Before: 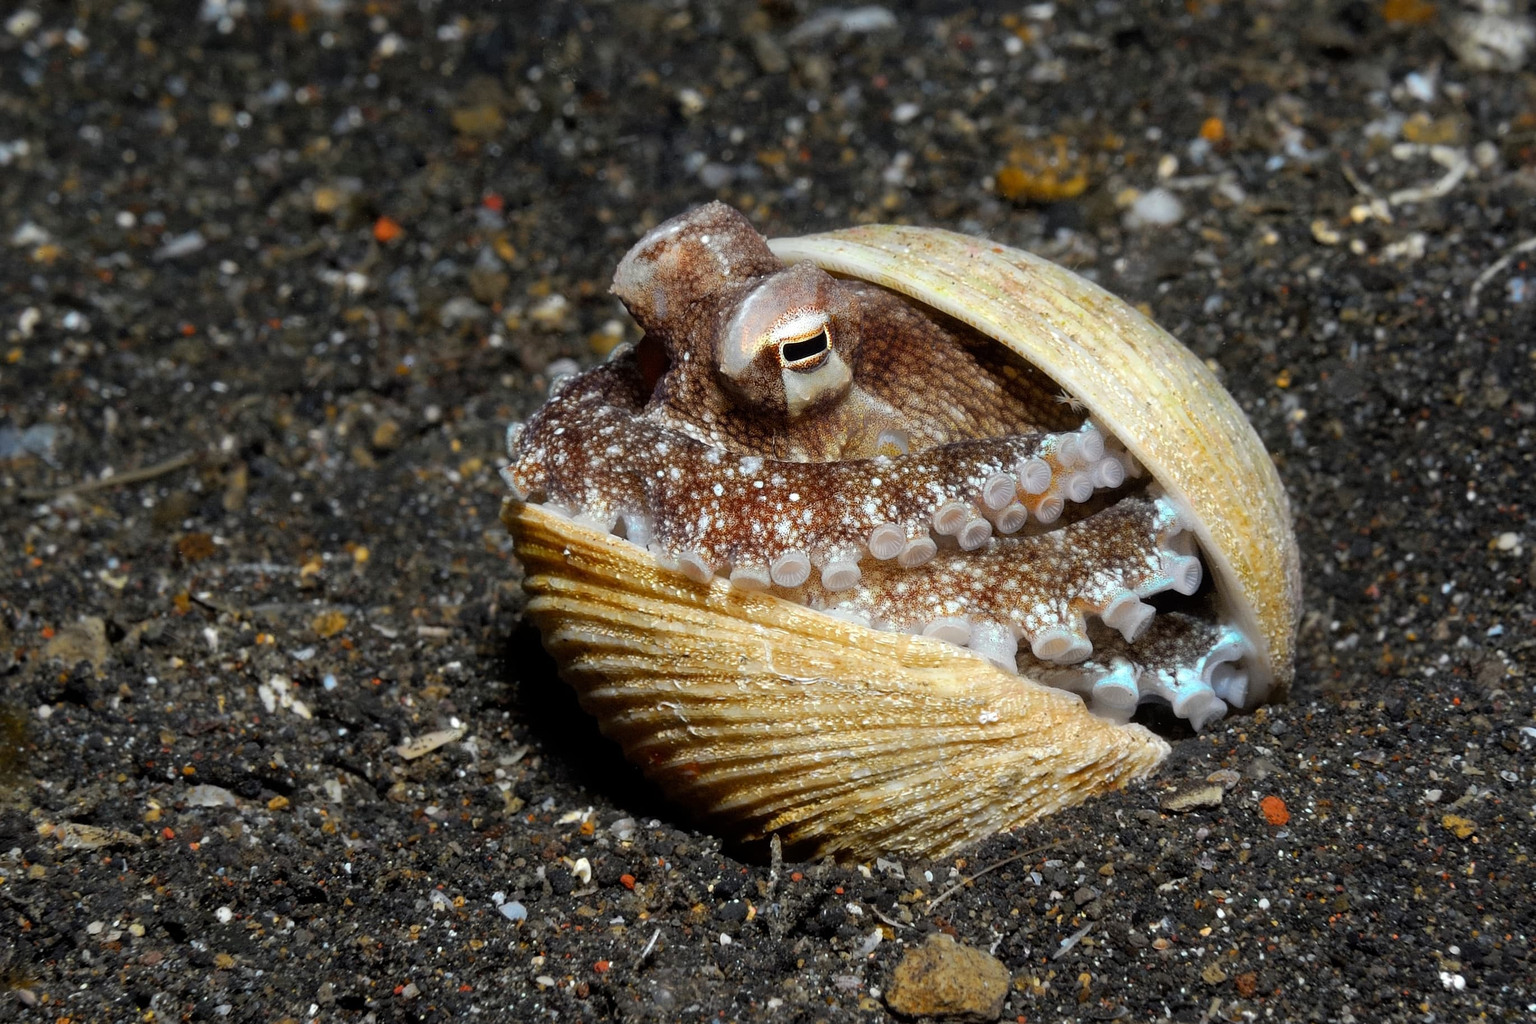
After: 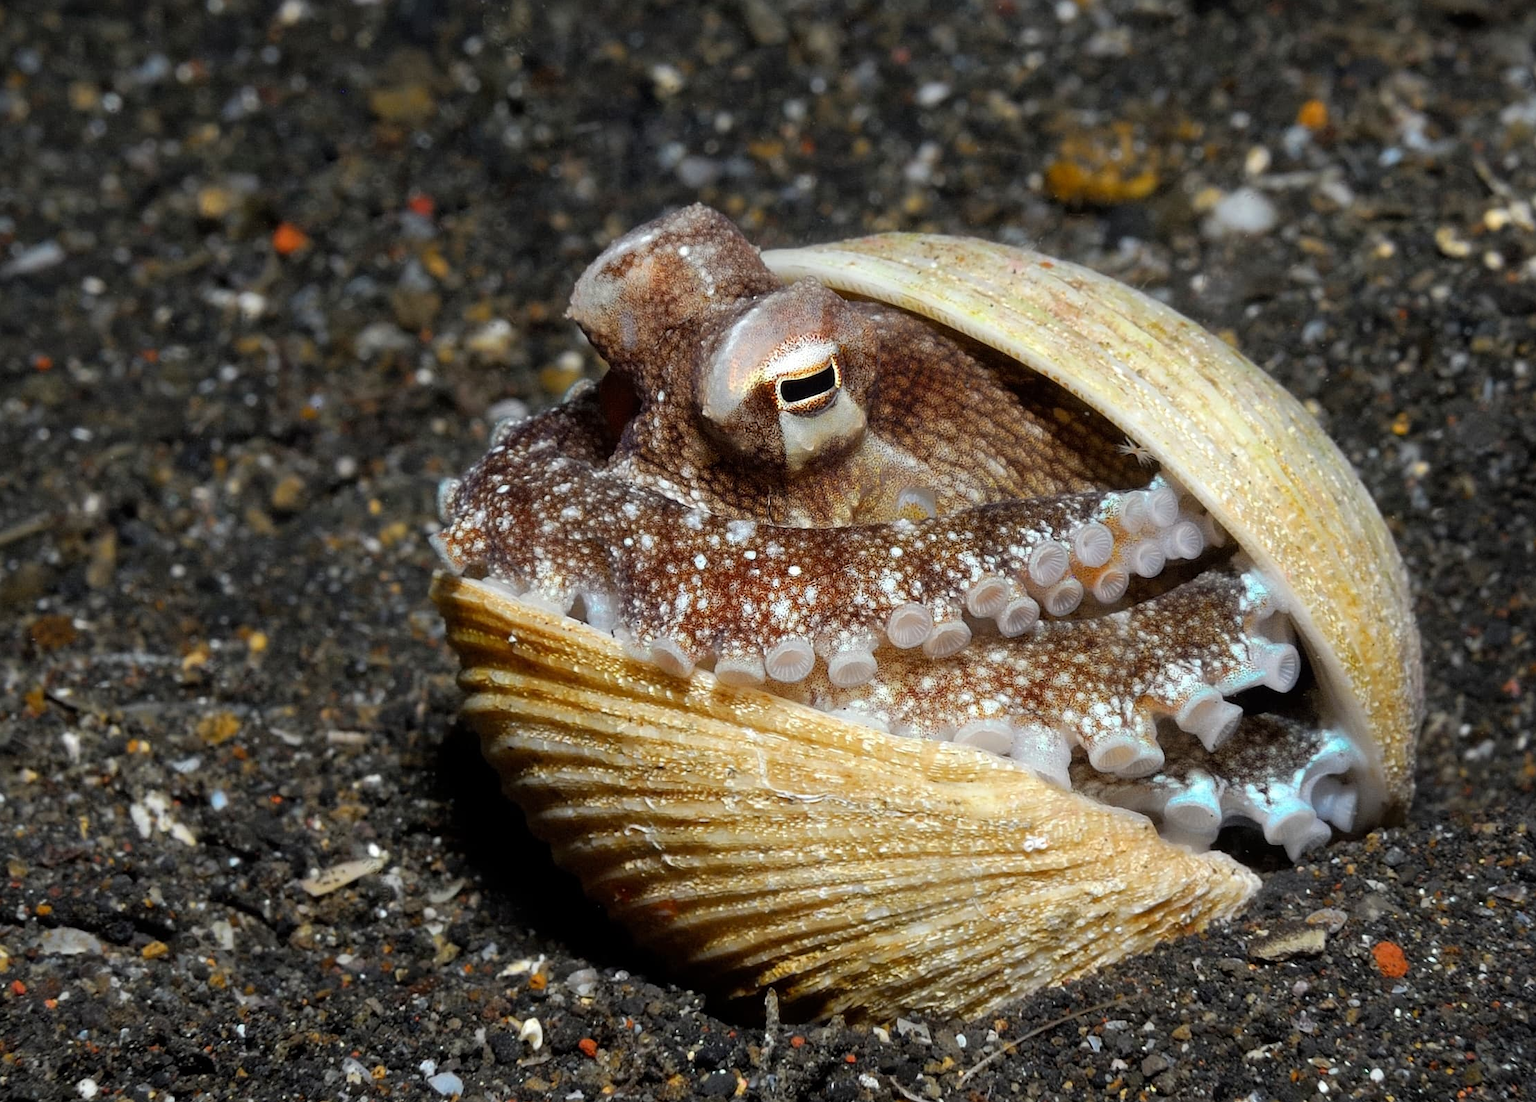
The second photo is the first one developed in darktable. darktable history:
crop: left 10.016%, top 3.629%, right 9.31%, bottom 9.534%
